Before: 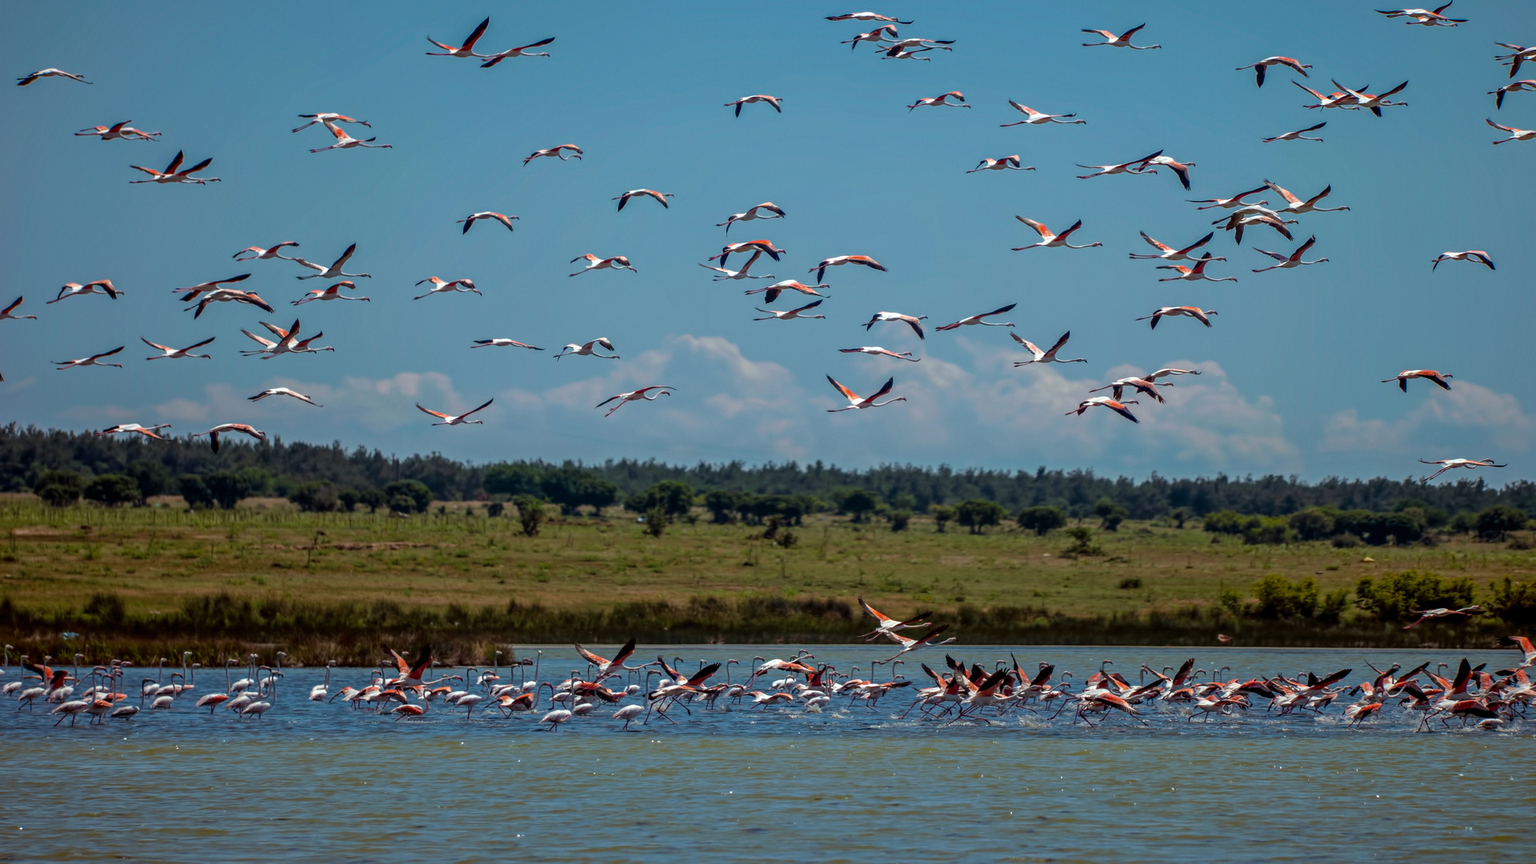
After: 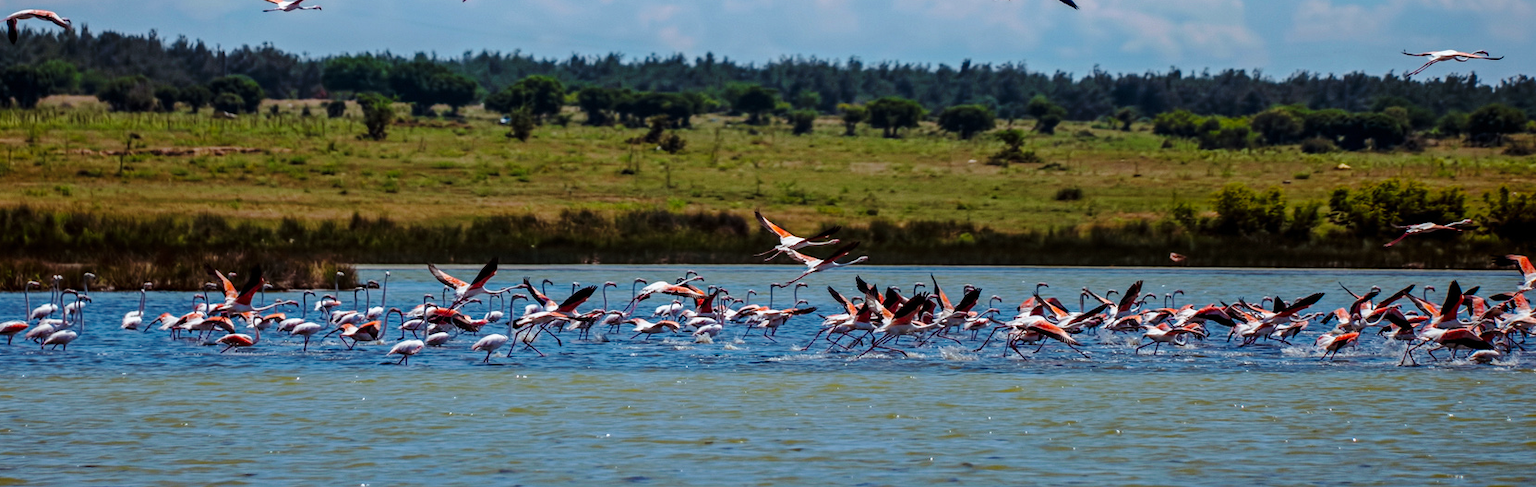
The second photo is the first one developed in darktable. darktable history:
base curve: curves: ch0 [(0, 0) (0.028, 0.03) (0.121, 0.232) (0.46, 0.748) (0.859, 0.968) (1, 1)], preserve colors none
white balance: red 0.984, blue 1.059
exposure: exposure -0.36 EV, compensate highlight preservation false
crop and rotate: left 13.306%, top 48.129%, bottom 2.928%
